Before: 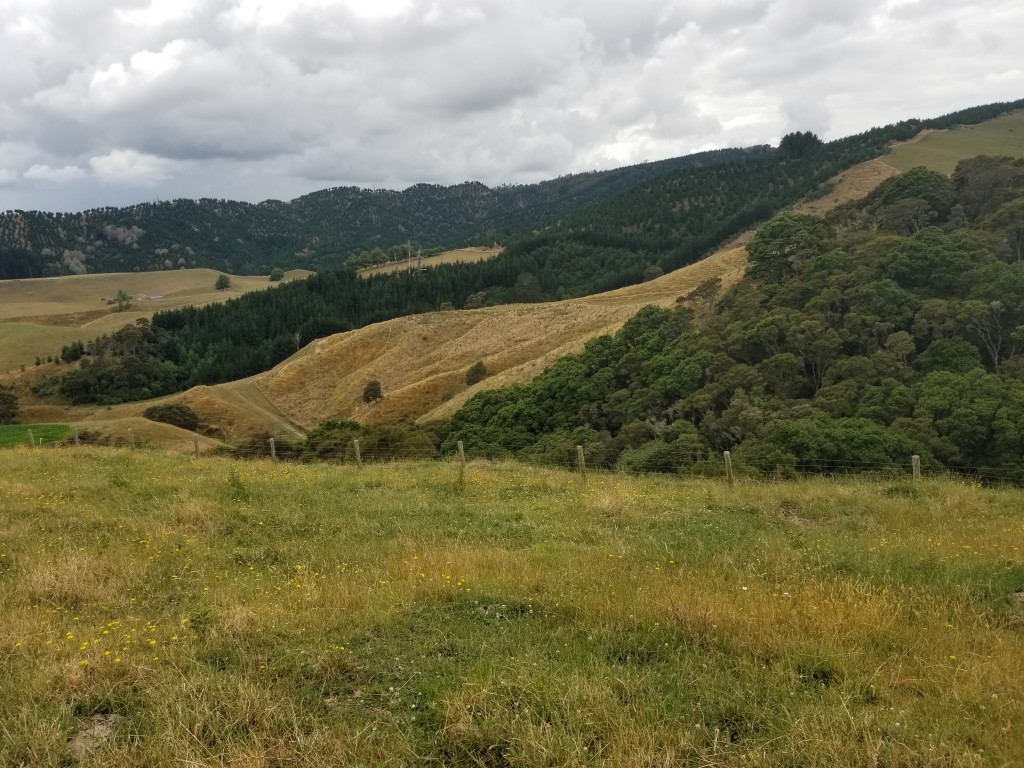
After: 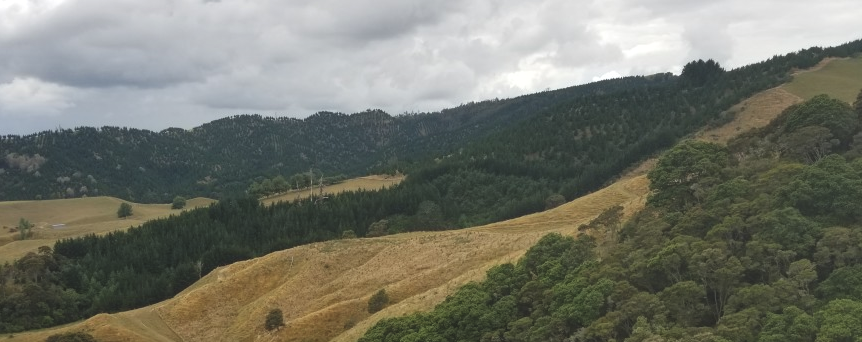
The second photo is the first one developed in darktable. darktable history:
crop and rotate: left 9.667%, top 9.498%, right 6.07%, bottom 45.846%
exposure: black level correction -0.009, exposure 0.067 EV, compensate exposure bias true, compensate highlight preservation false
shadows and highlights: low approximation 0.01, soften with gaussian
contrast equalizer: octaves 7, y [[0.6 ×6], [0.55 ×6], [0 ×6], [0 ×6], [0 ×6]], mix -0.297
